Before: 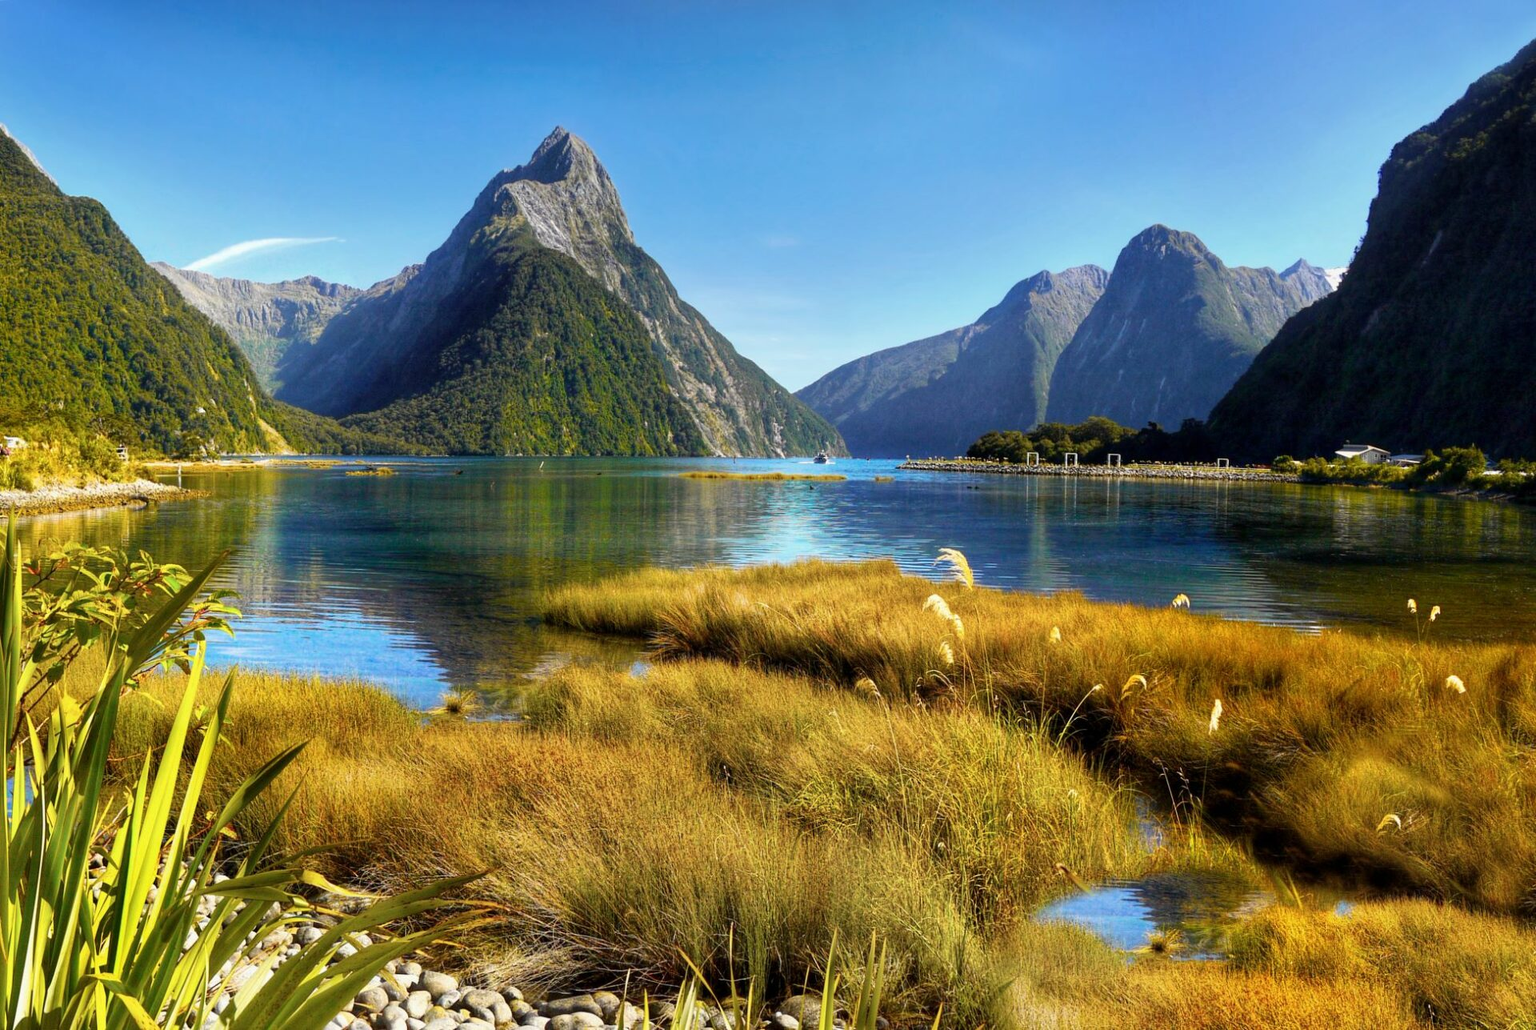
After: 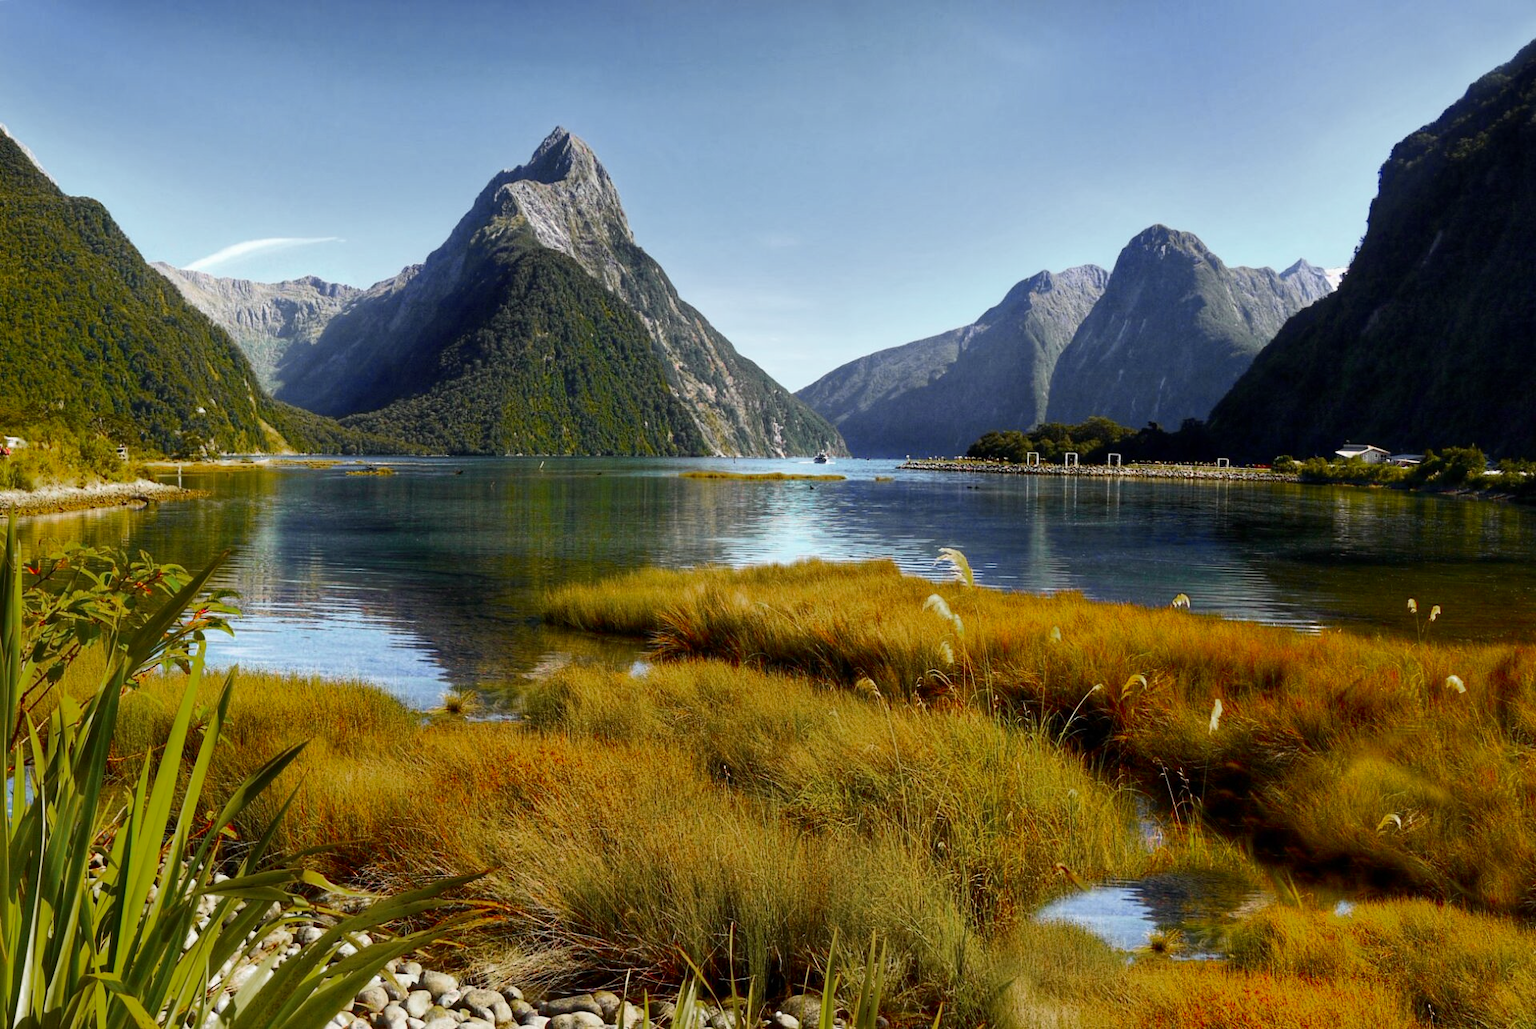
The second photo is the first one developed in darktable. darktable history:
color zones: curves: ch0 [(0, 0.48) (0.209, 0.398) (0.305, 0.332) (0.429, 0.493) (0.571, 0.5) (0.714, 0.5) (0.857, 0.5) (1, 0.48)]; ch1 [(0, 0.736) (0.143, 0.625) (0.225, 0.371) (0.429, 0.256) (0.571, 0.241) (0.714, 0.213) (0.857, 0.48) (1, 0.736)]; ch2 [(0, 0.448) (0.143, 0.498) (0.286, 0.5) (0.429, 0.5) (0.571, 0.5) (0.714, 0.5) (0.857, 0.5) (1, 0.448)]
contrast brightness saturation: contrast 0.16, saturation 0.32
